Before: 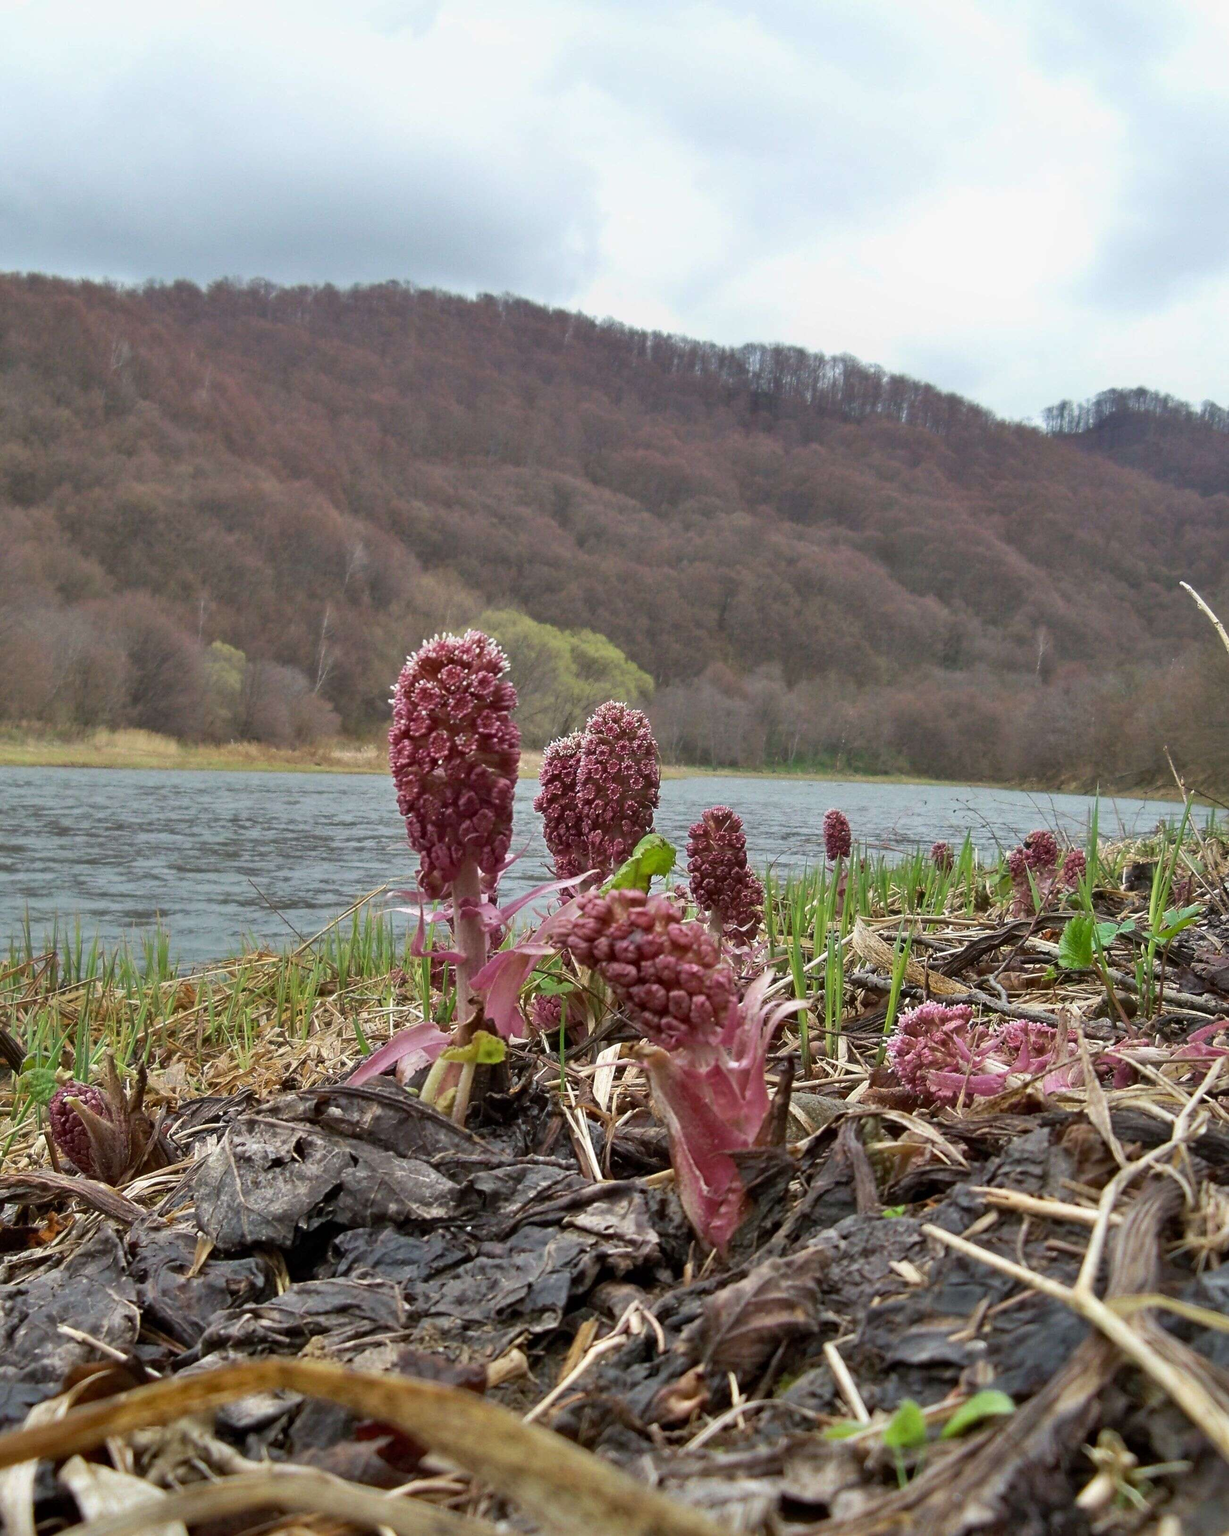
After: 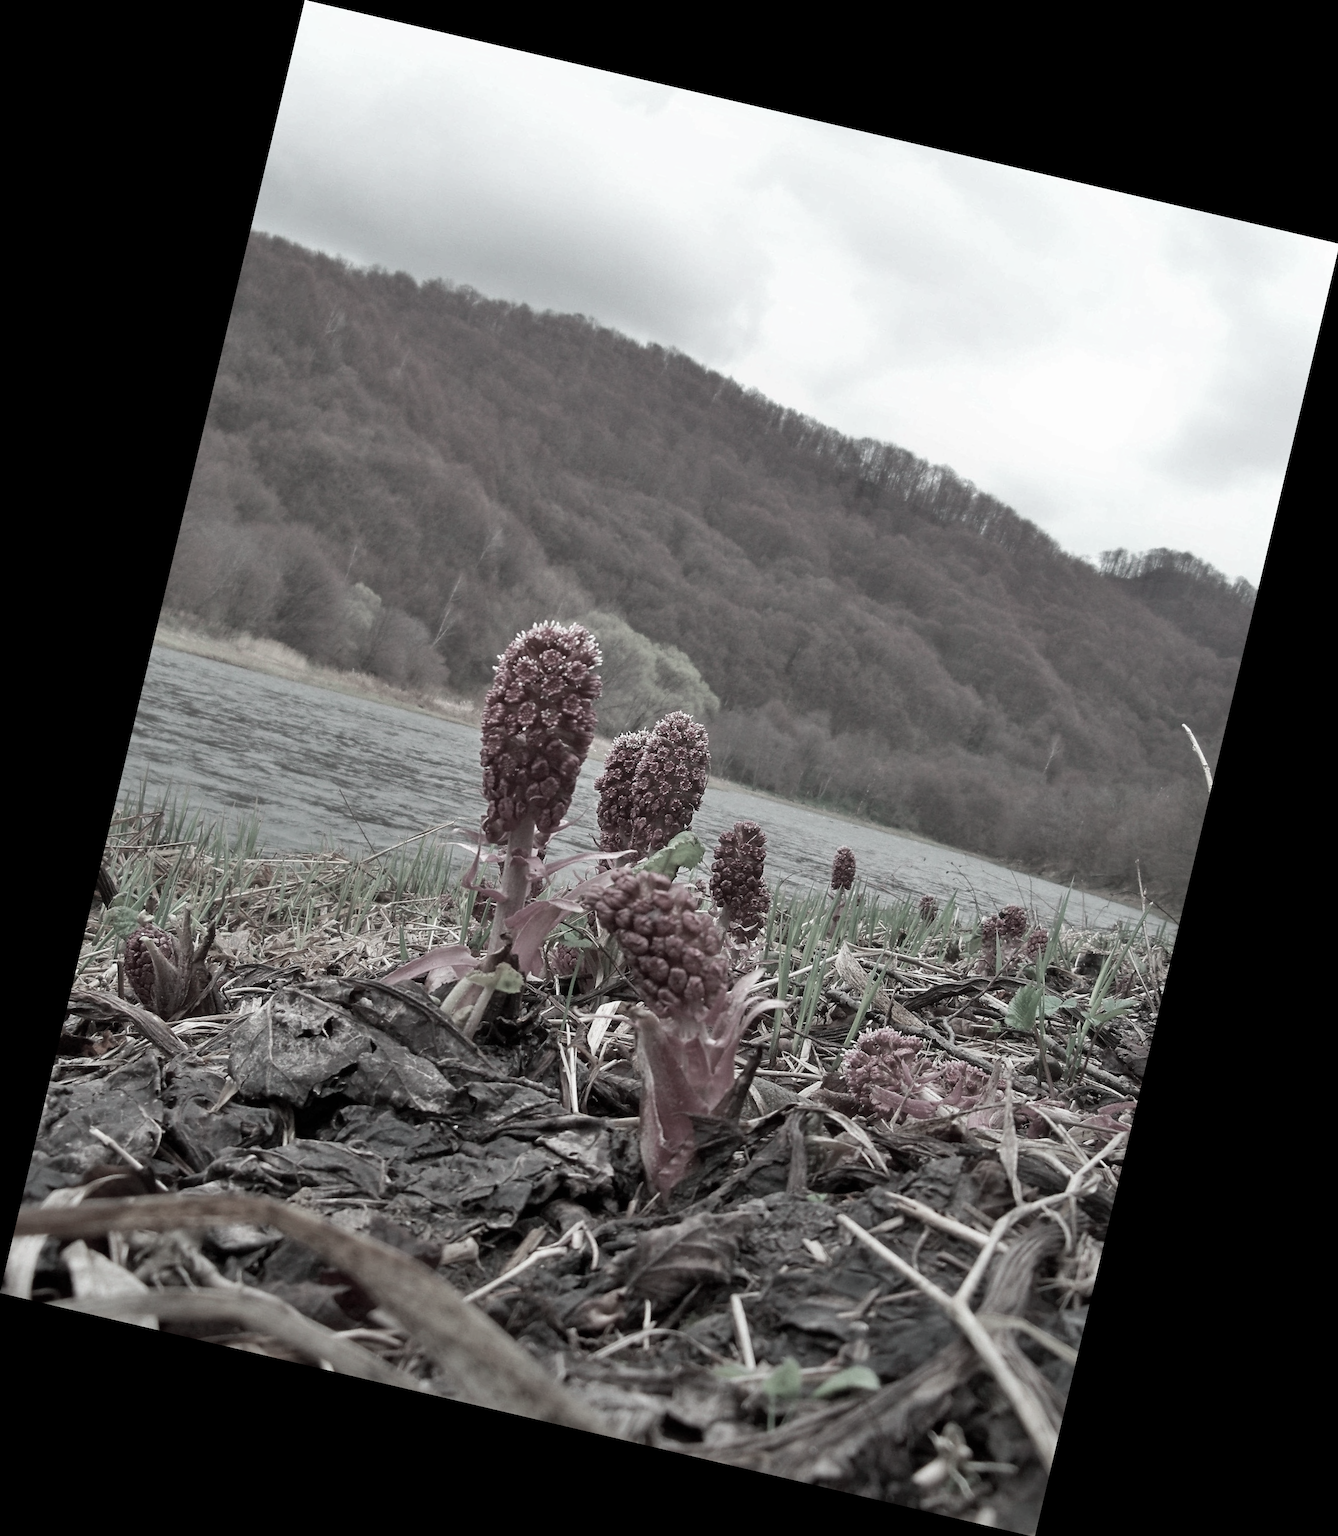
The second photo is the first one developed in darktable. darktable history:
exposure: exposure 0.078 EV, compensate highlight preservation false
rotate and perspective: rotation 13.27°, automatic cropping off
graduated density: rotation -180°, offset 24.95
color contrast: green-magenta contrast 0.3, blue-yellow contrast 0.15
